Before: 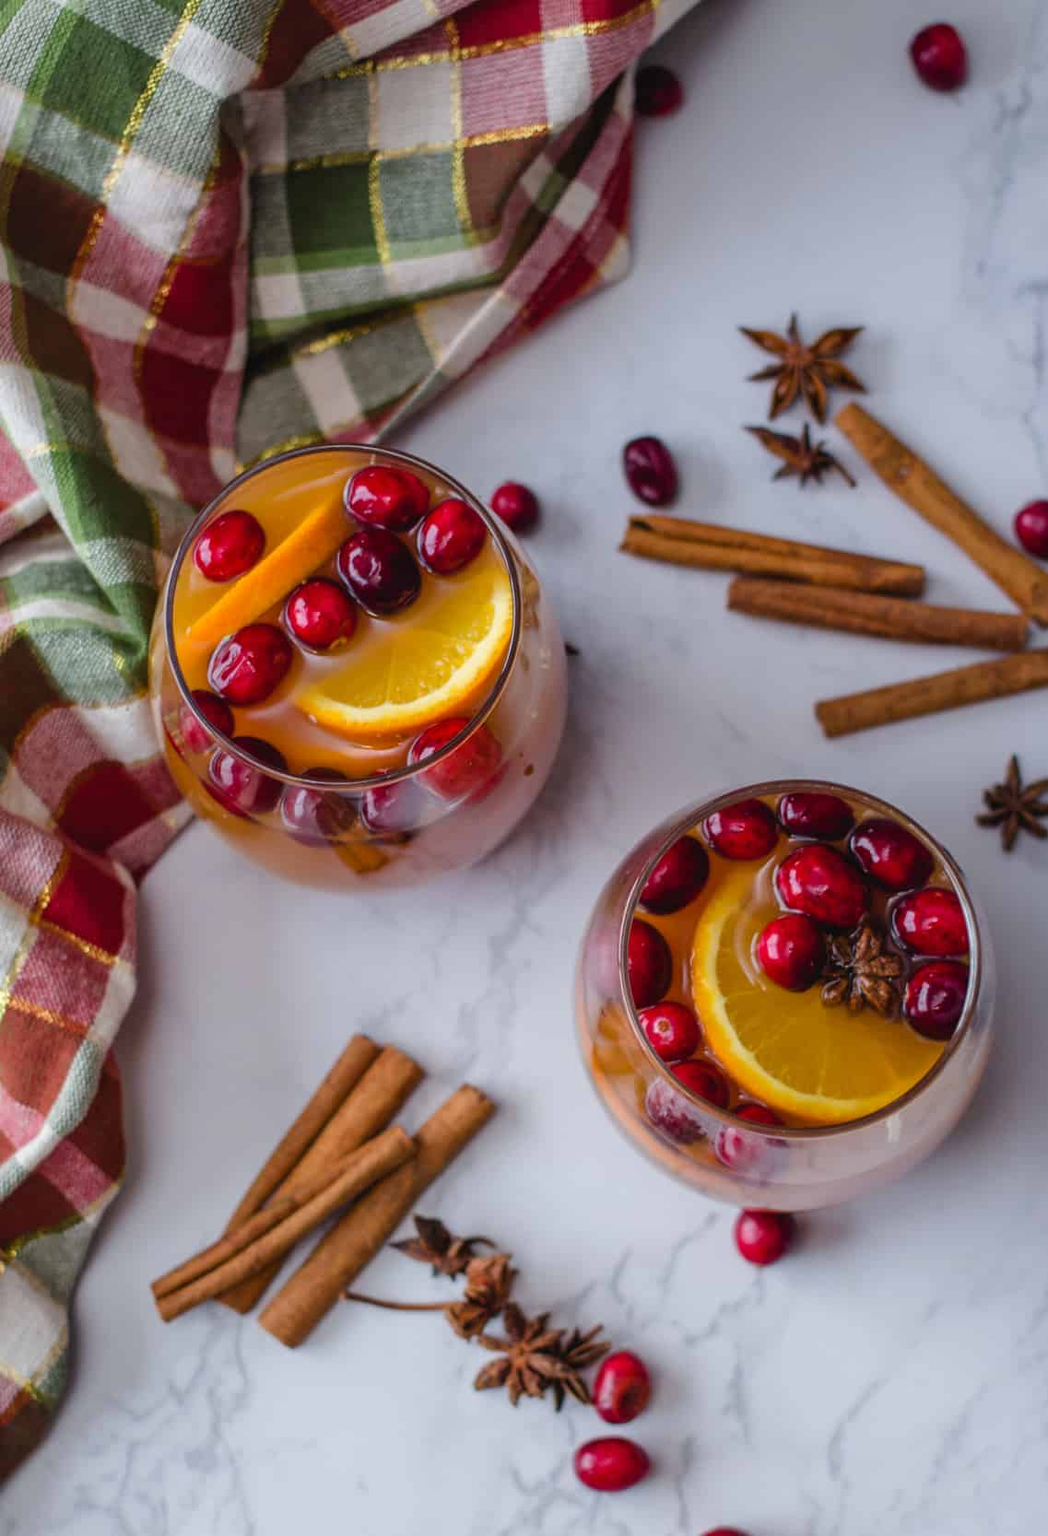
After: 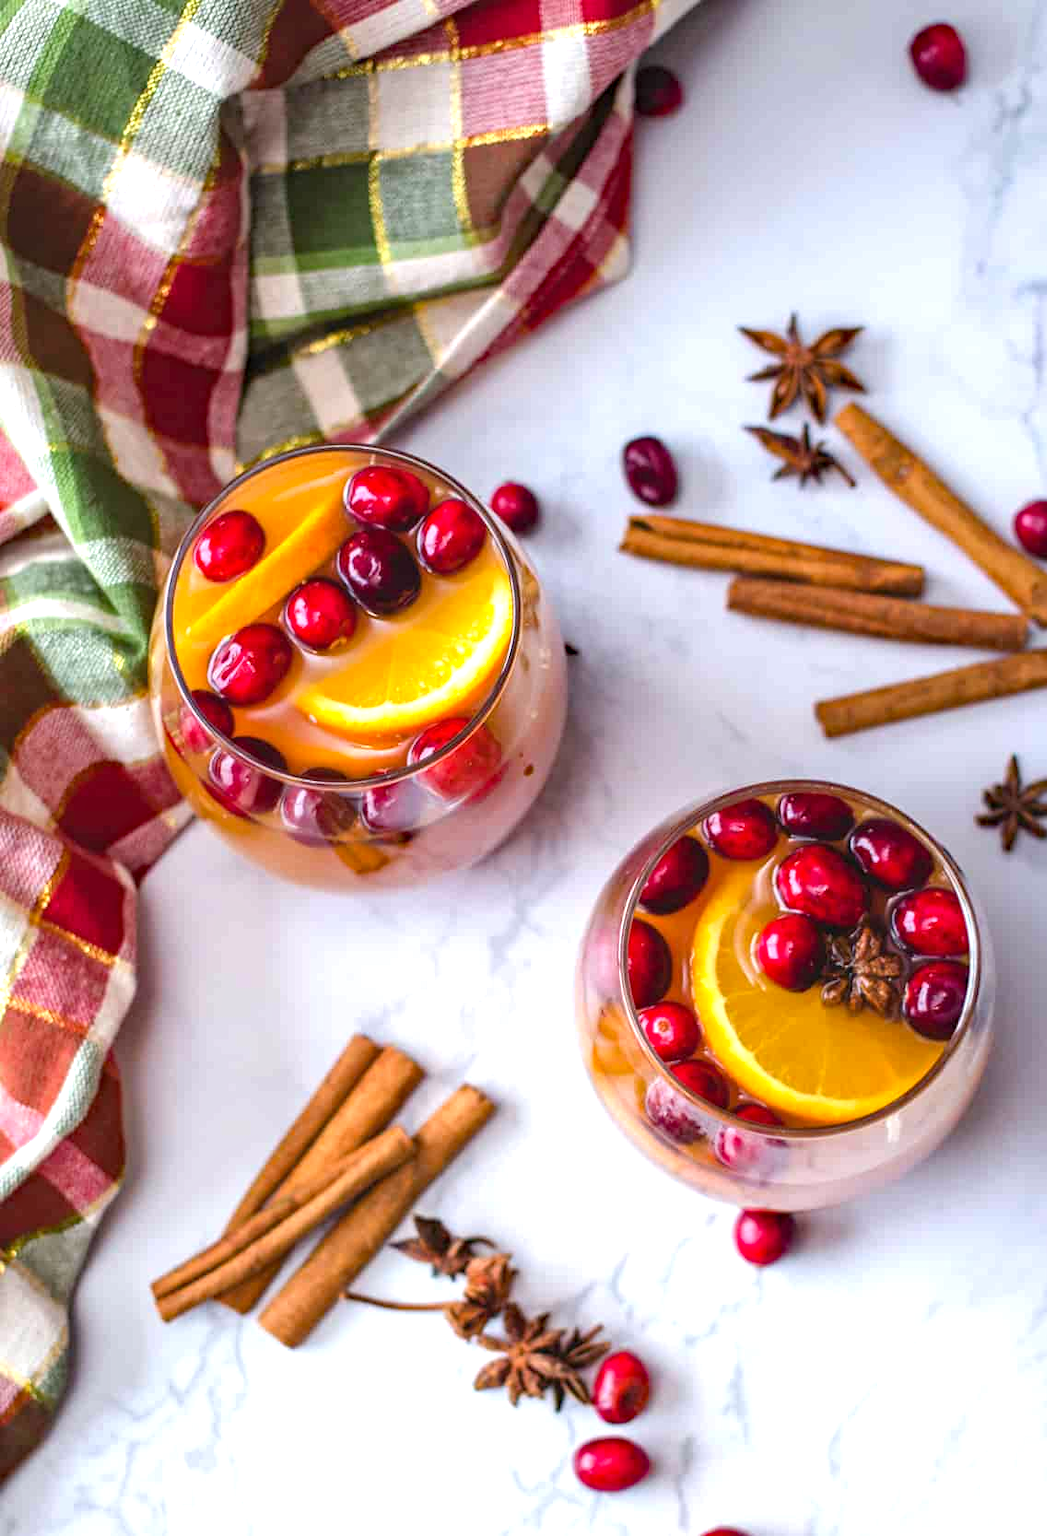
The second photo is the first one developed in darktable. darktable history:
exposure: black level correction 0, exposure 1.1 EV, compensate highlight preservation false
haze removal: compatibility mode true, adaptive false
